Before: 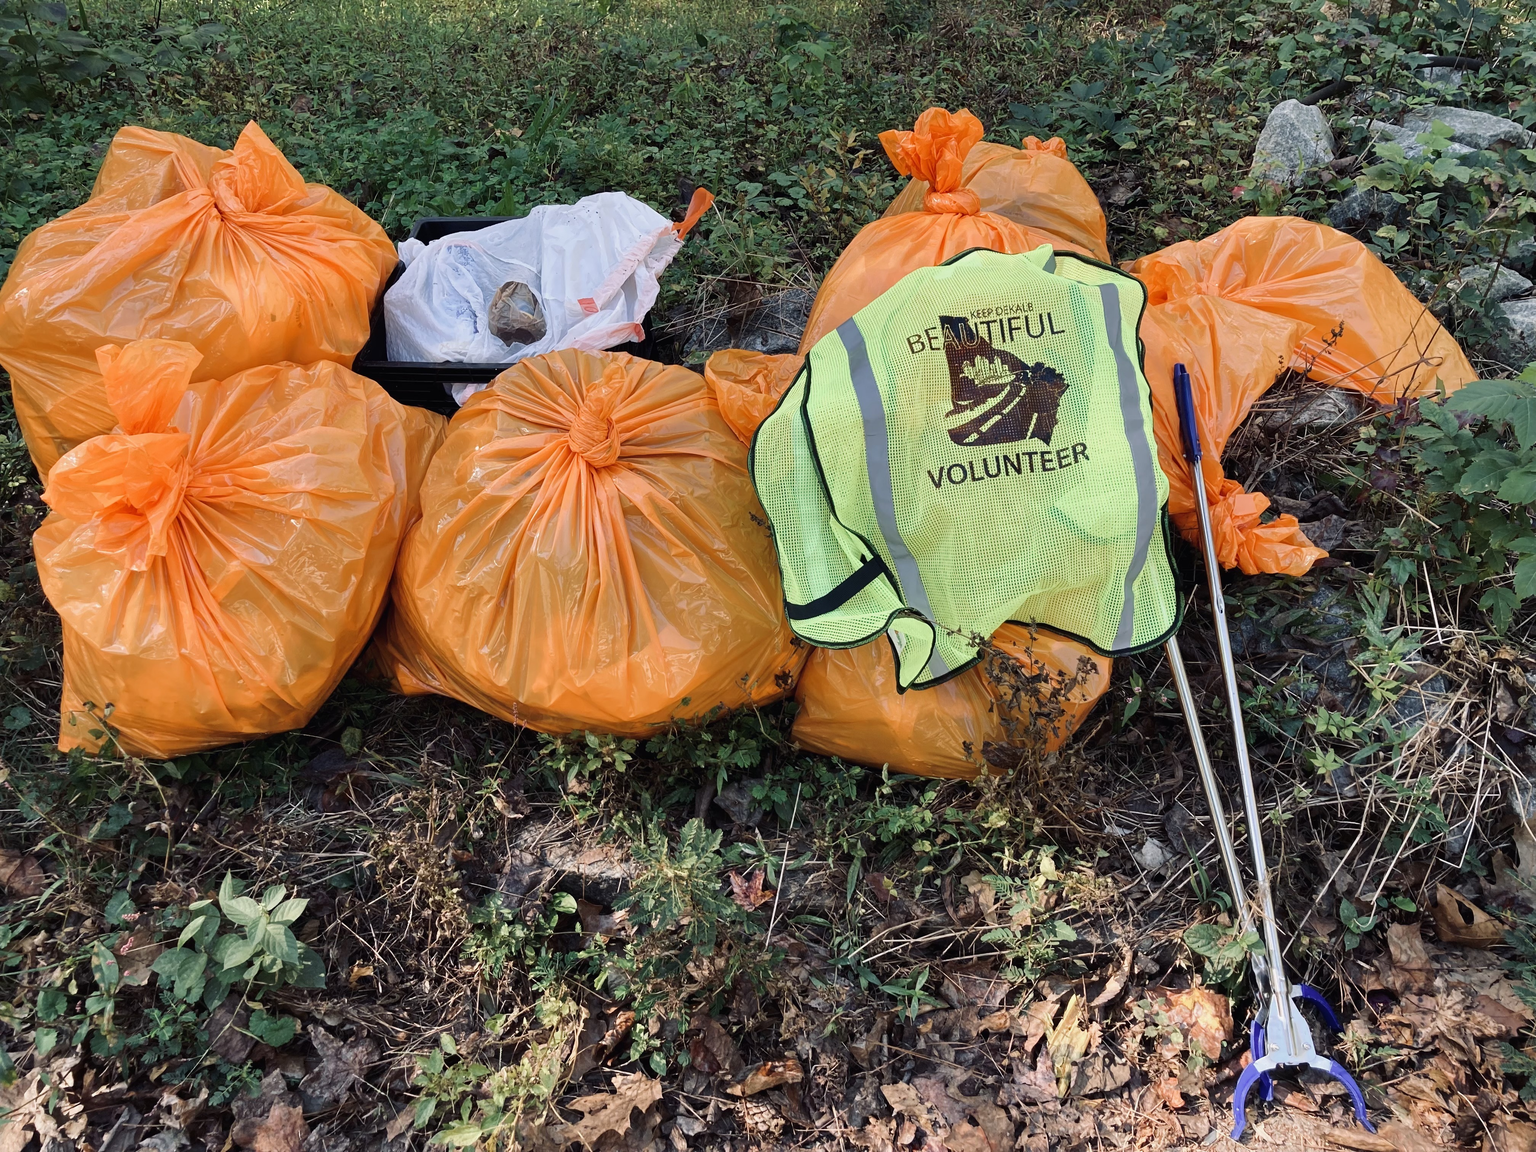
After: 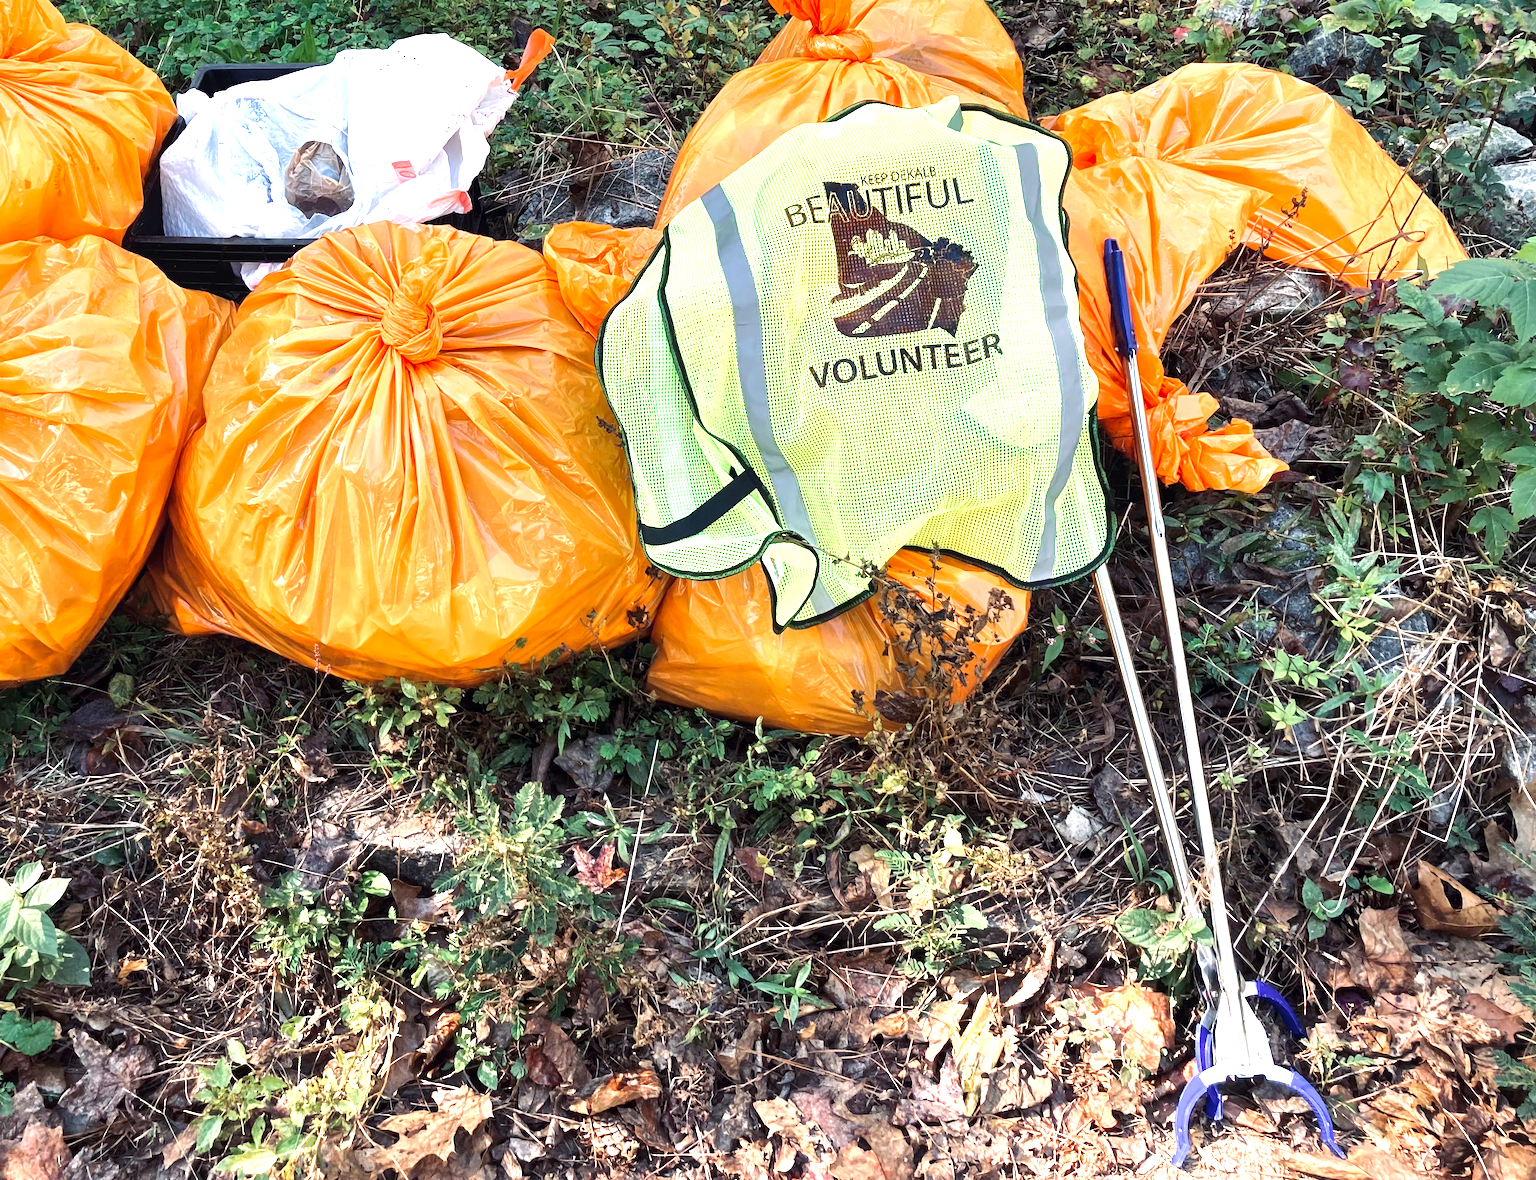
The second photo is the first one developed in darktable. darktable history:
exposure: black level correction 0, exposure 1.173 EV, compensate exposure bias true, compensate highlight preservation false
local contrast: mode bilateral grid, contrast 20, coarseness 50, detail 141%, midtone range 0.2
crop: left 16.315%, top 14.246%
